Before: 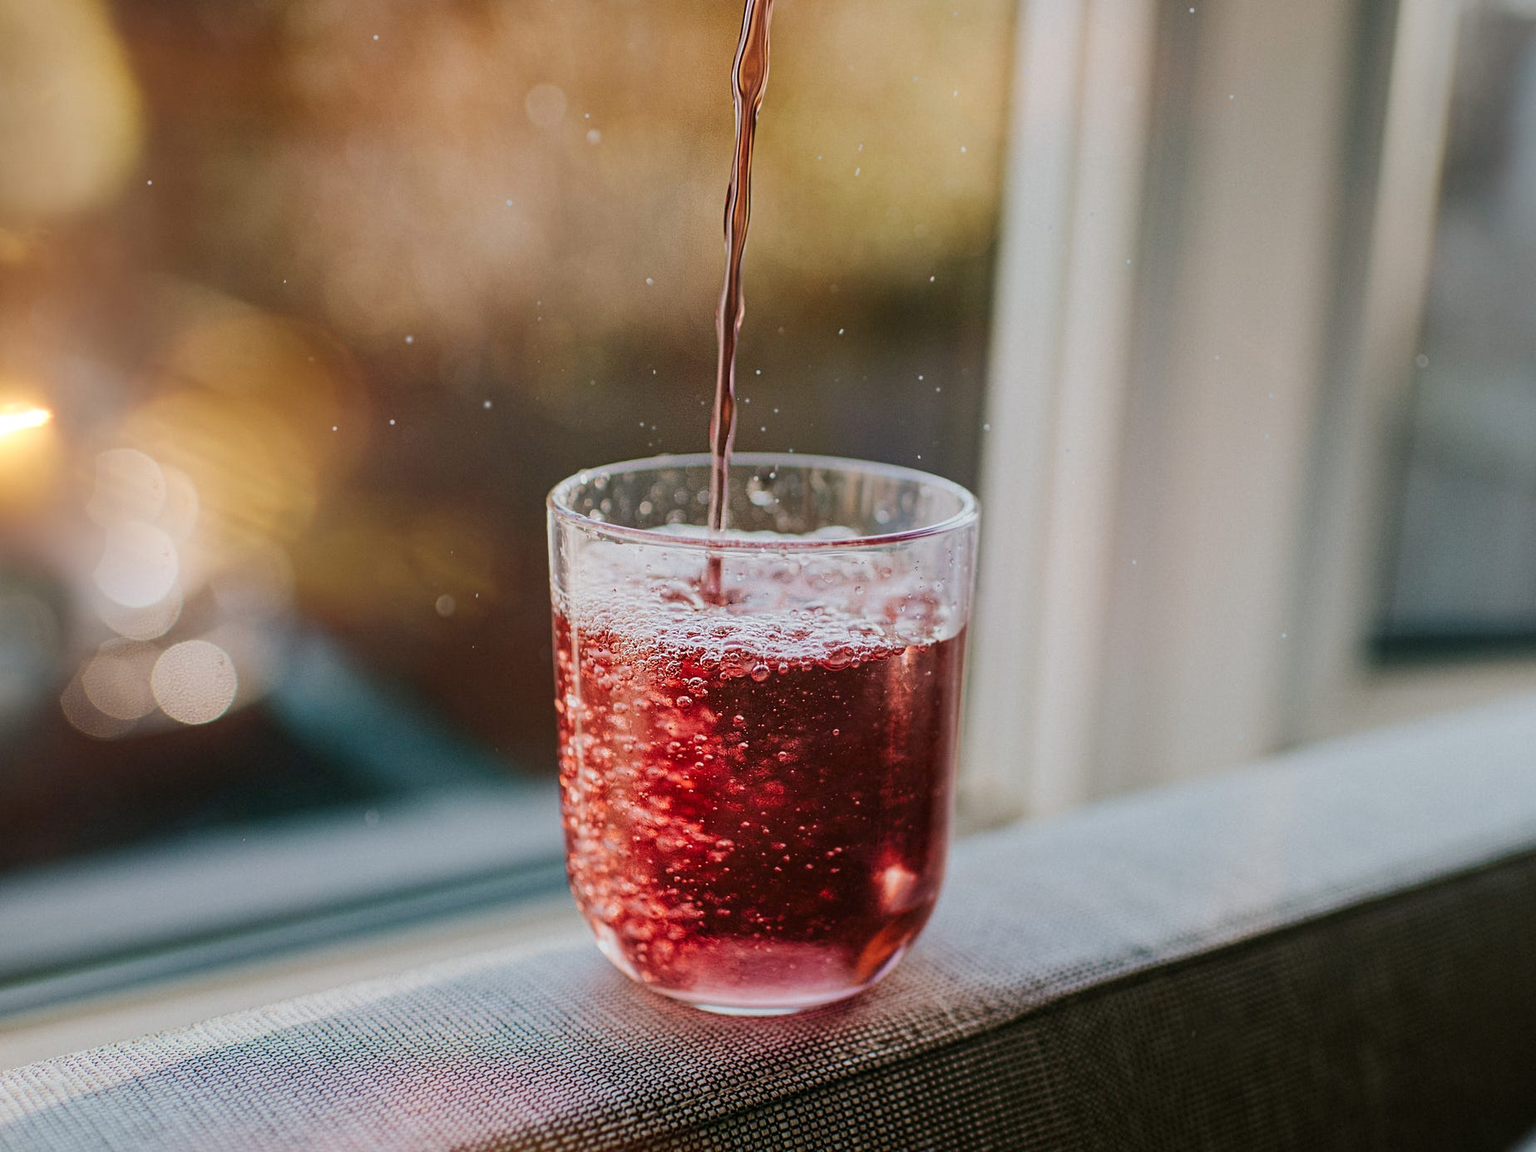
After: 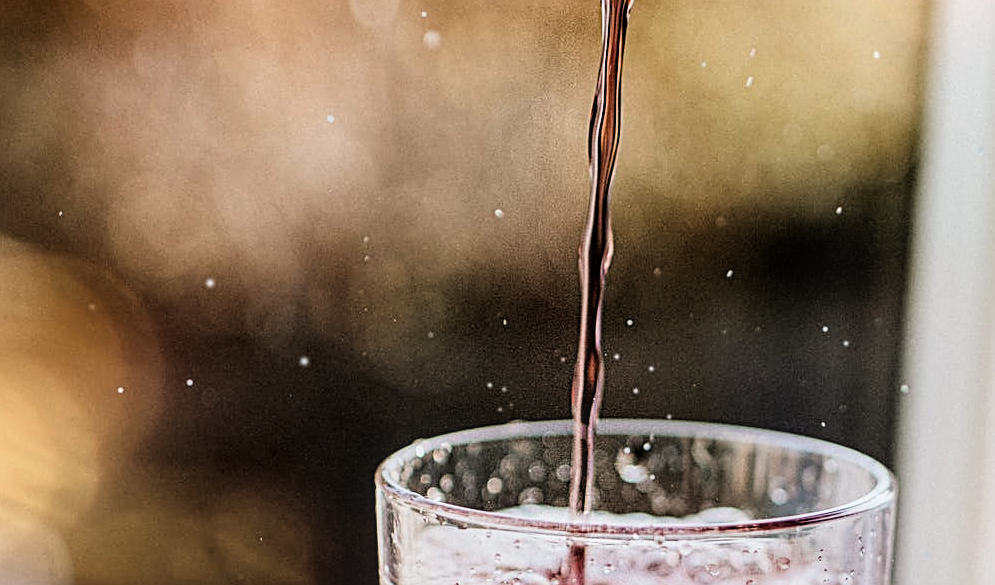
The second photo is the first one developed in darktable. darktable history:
local contrast: on, module defaults
filmic rgb: black relative exposure -3.75 EV, white relative exposure 2.4 EV, dynamic range scaling -50%, hardness 3.42, latitude 30%, contrast 1.8
crop: left 15.306%, top 9.065%, right 30.789%, bottom 48.638%
sharpen: on, module defaults
